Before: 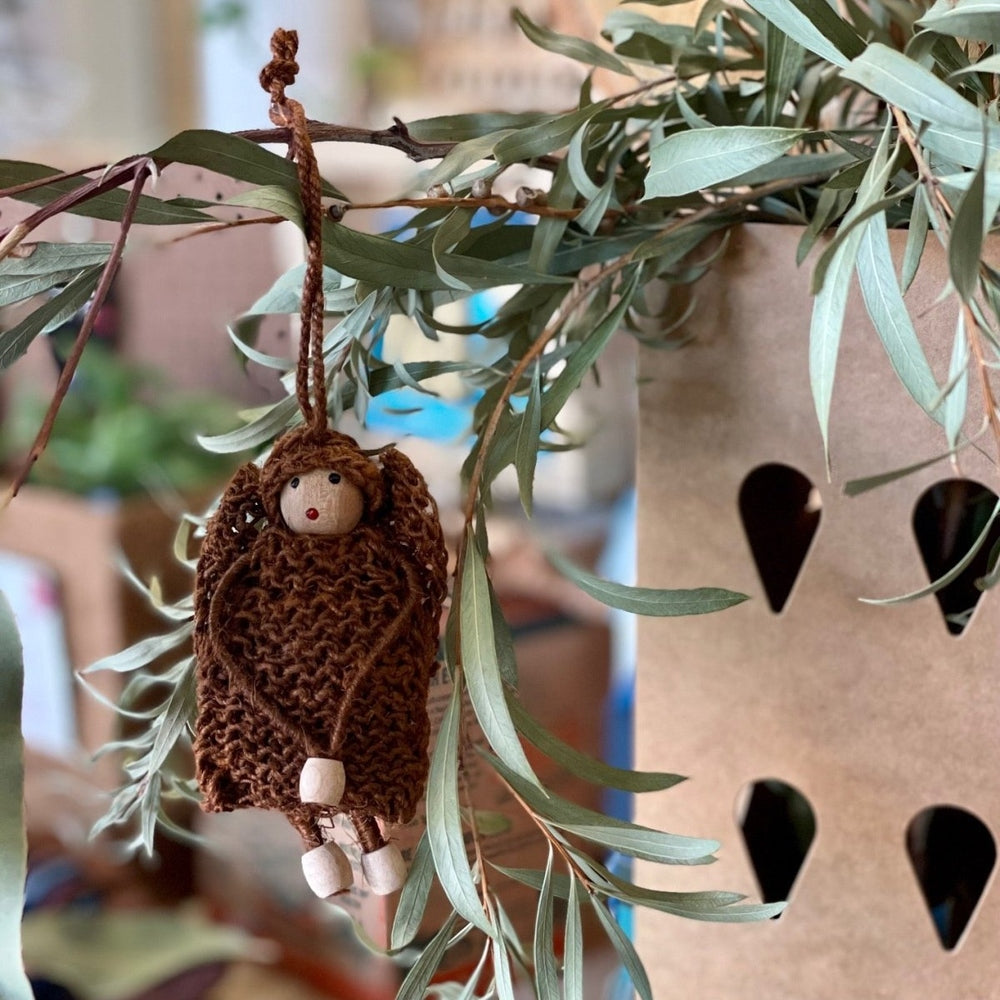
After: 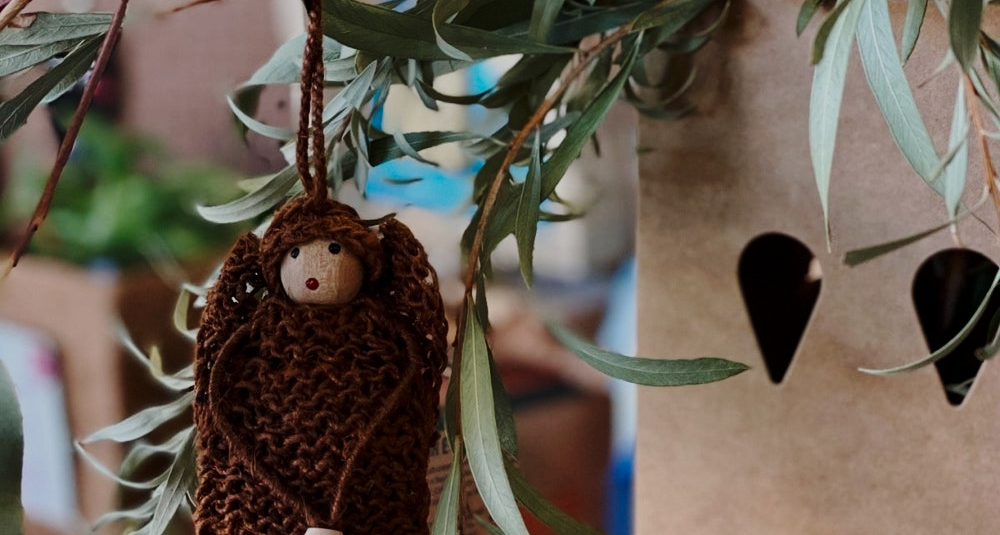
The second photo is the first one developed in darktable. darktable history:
crop and rotate: top 23.043%, bottom 23.437%
exposure: exposure -1.468 EV, compensate highlight preservation false
base curve: curves: ch0 [(0, 0) (0.028, 0.03) (0.121, 0.232) (0.46, 0.748) (0.859, 0.968) (1, 1)], preserve colors none
